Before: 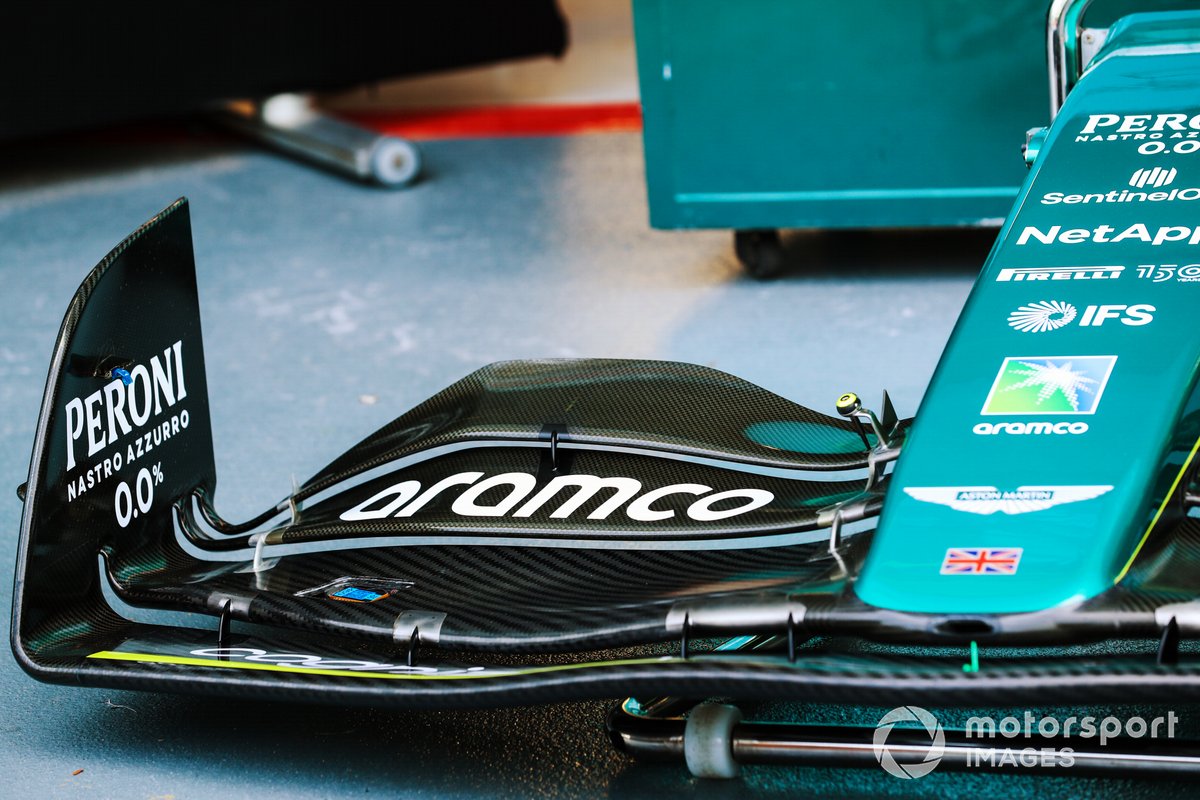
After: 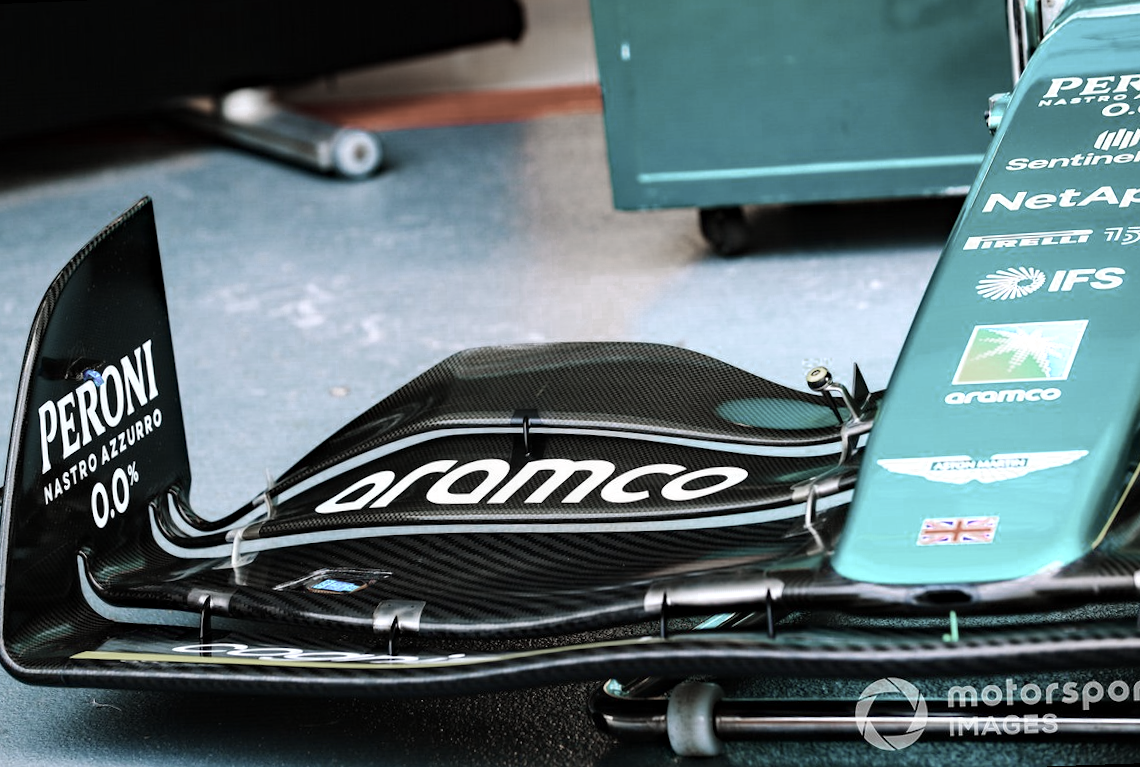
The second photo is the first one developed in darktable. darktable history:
exposure: exposure -0.021 EV, compensate highlight preservation false
color zones: curves: ch0 [(0, 0.613) (0.01, 0.613) (0.245, 0.448) (0.498, 0.529) (0.642, 0.665) (0.879, 0.777) (0.99, 0.613)]; ch1 [(0, 0.272) (0.219, 0.127) (0.724, 0.346)]
haze removal: adaptive false
rotate and perspective: rotation -2.12°, lens shift (vertical) 0.009, lens shift (horizontal) -0.008, automatic cropping original format, crop left 0.036, crop right 0.964, crop top 0.05, crop bottom 0.959
